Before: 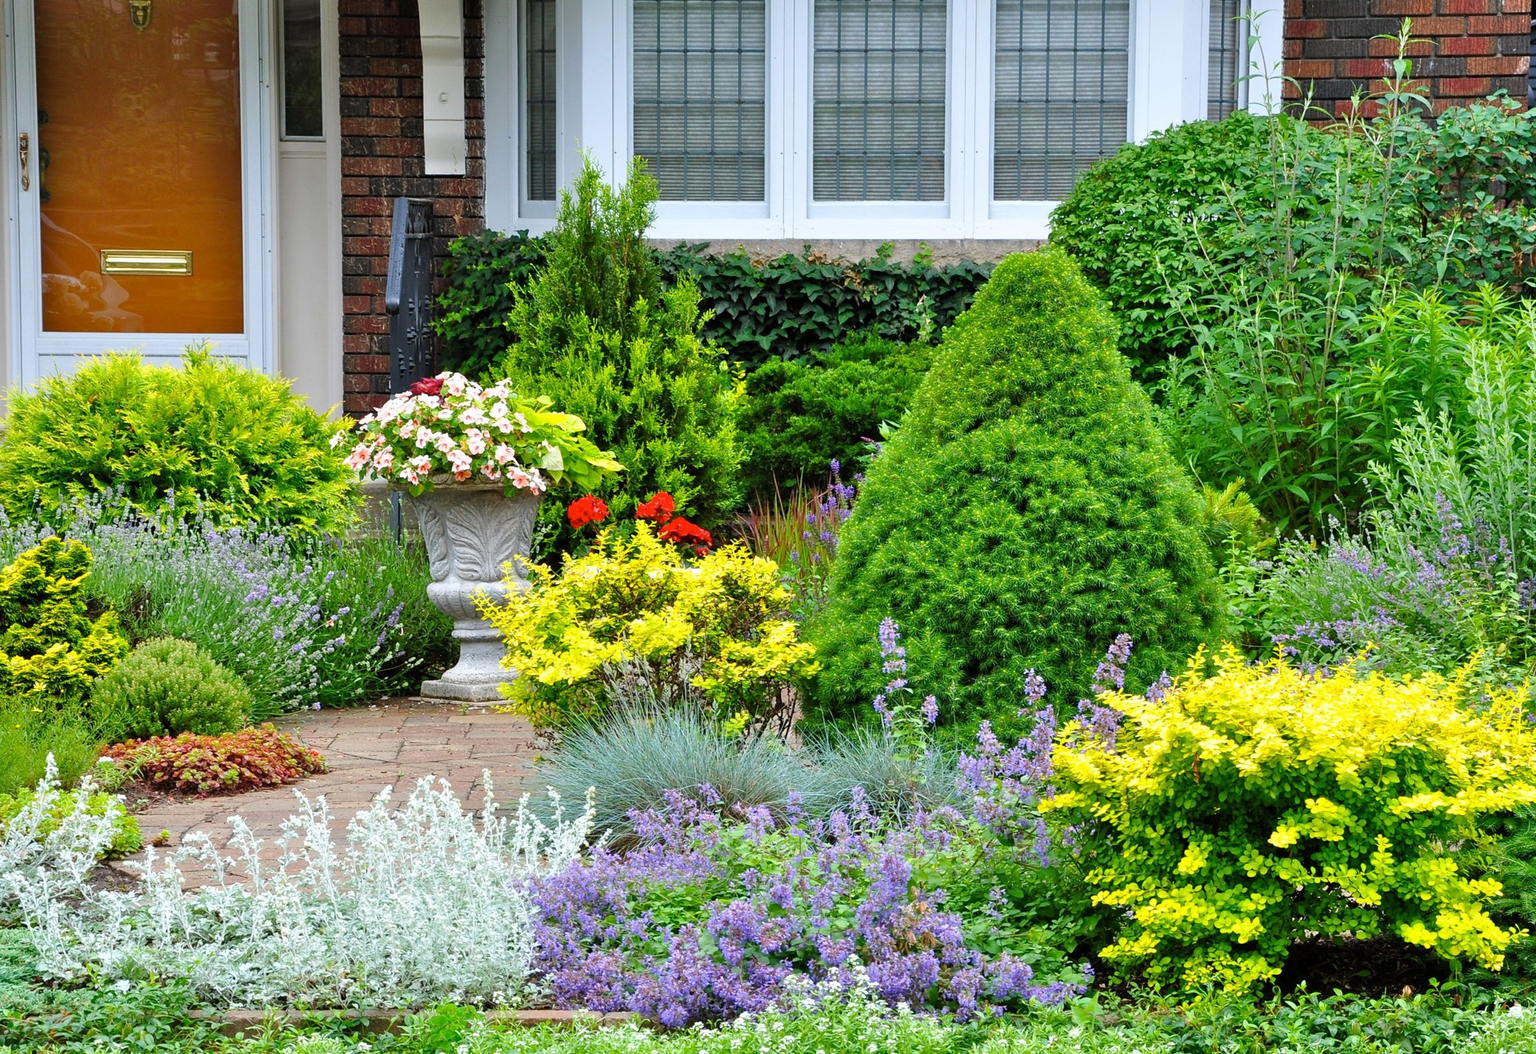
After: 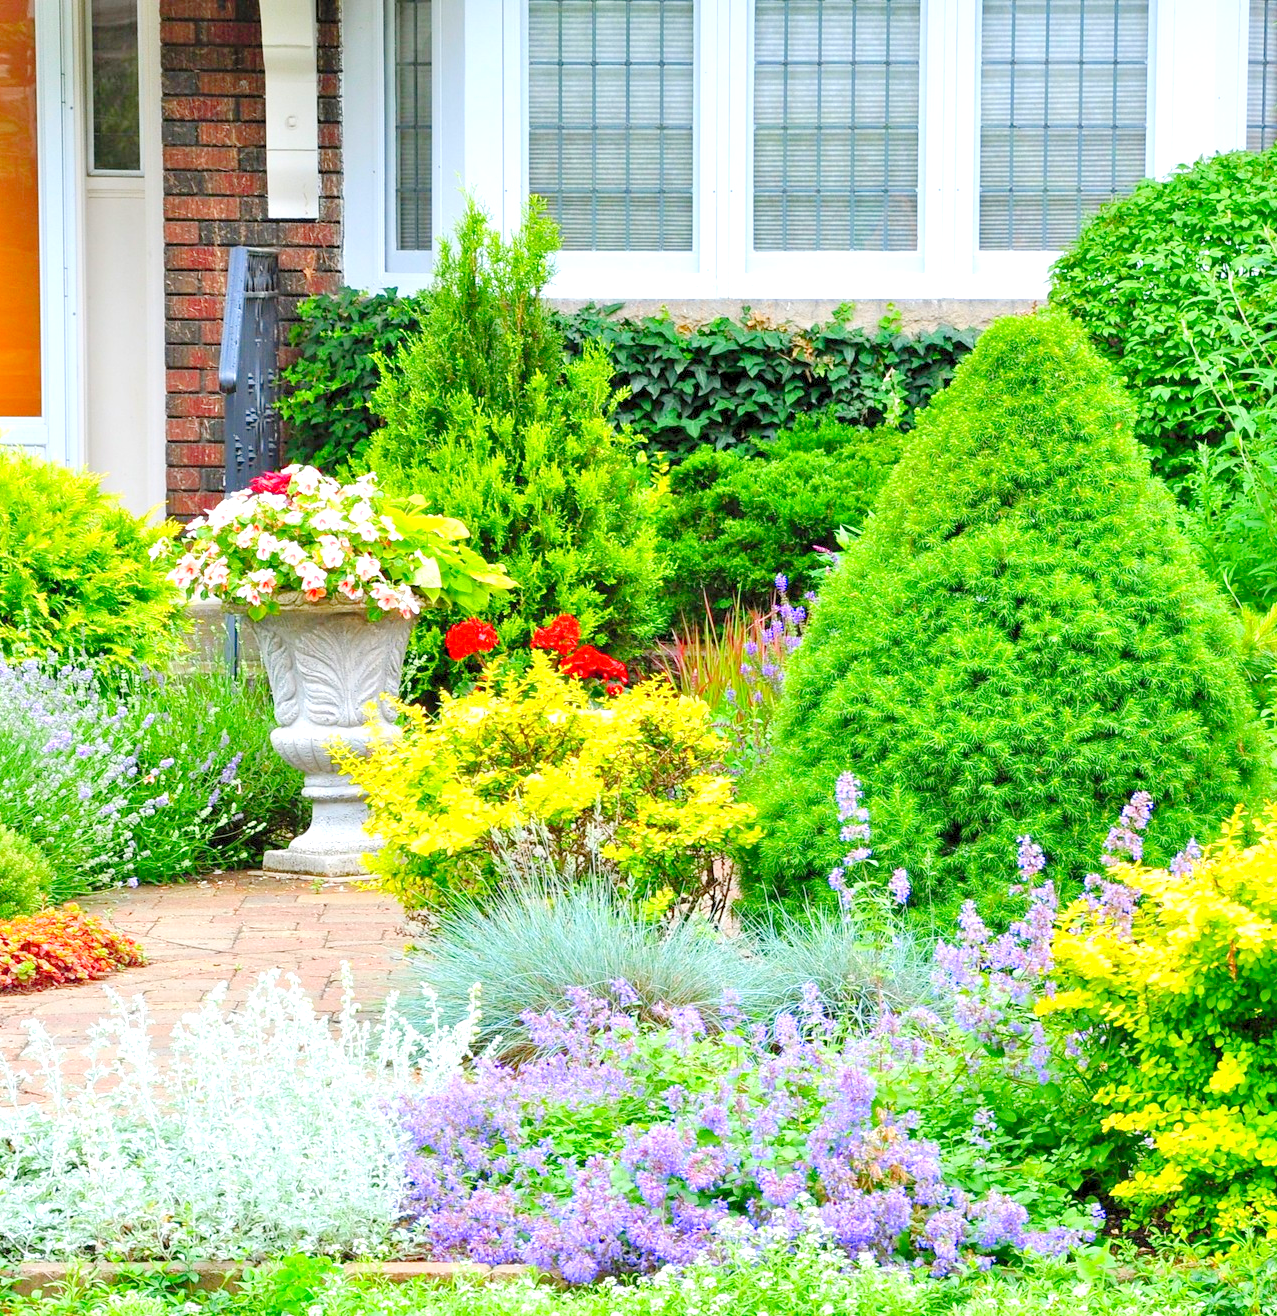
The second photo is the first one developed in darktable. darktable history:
crop and rotate: left 13.735%, right 19.738%
levels: black 3.85%, levels [0.008, 0.318, 0.836]
